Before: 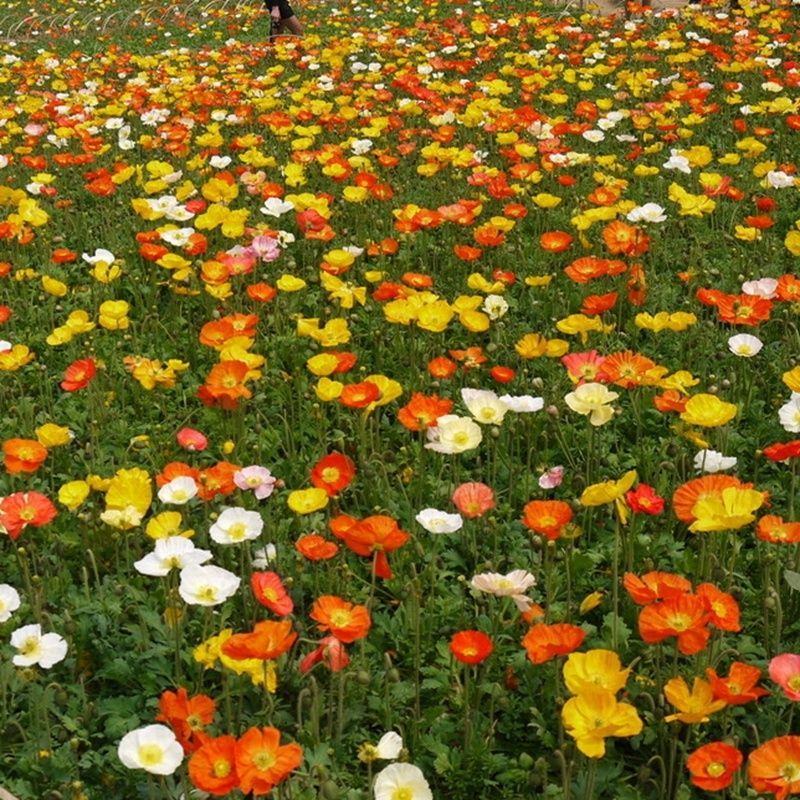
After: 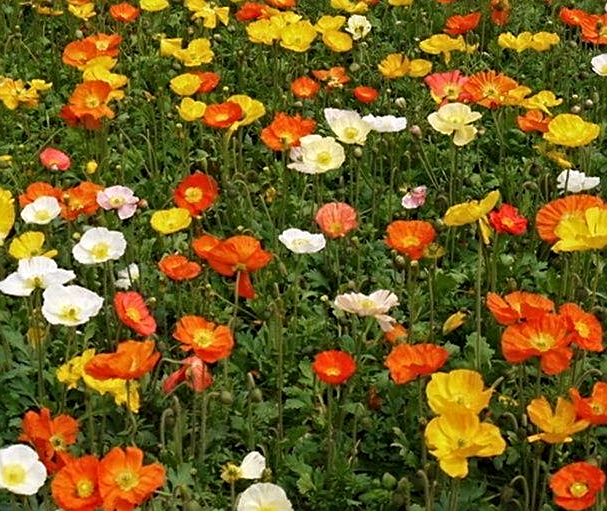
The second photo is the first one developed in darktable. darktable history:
contrast equalizer: octaves 7, y [[0.5, 0.5, 0.544, 0.569, 0.5, 0.5], [0.5 ×6], [0.5 ×6], [0 ×6], [0 ×6]], mix 0.593
sharpen: on, module defaults
crop and rotate: left 17.184%, top 35.006%, right 6.818%, bottom 1.008%
